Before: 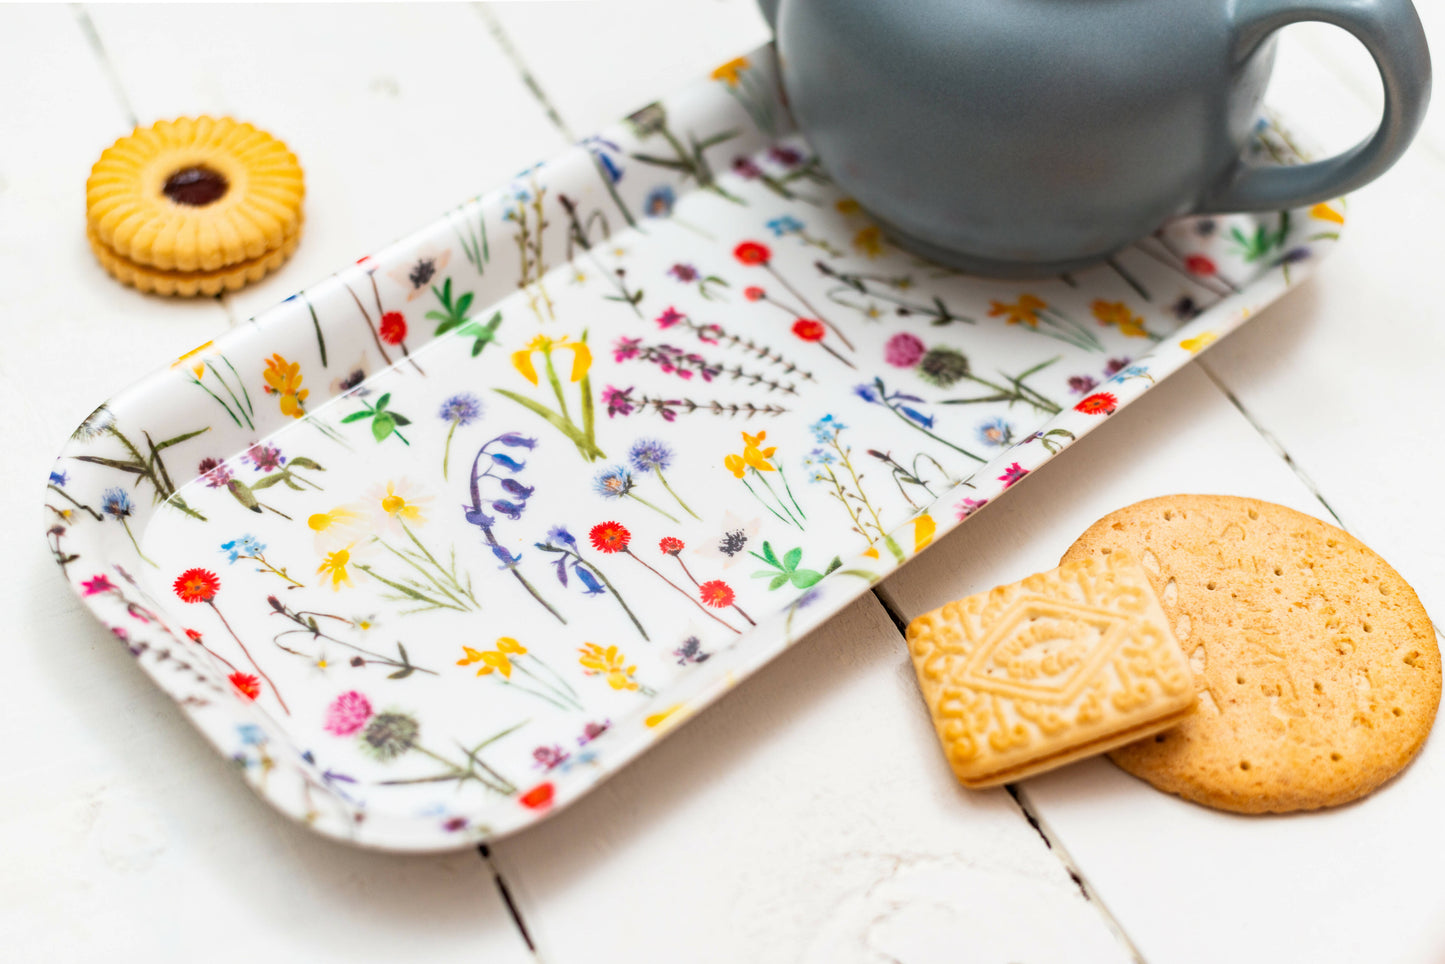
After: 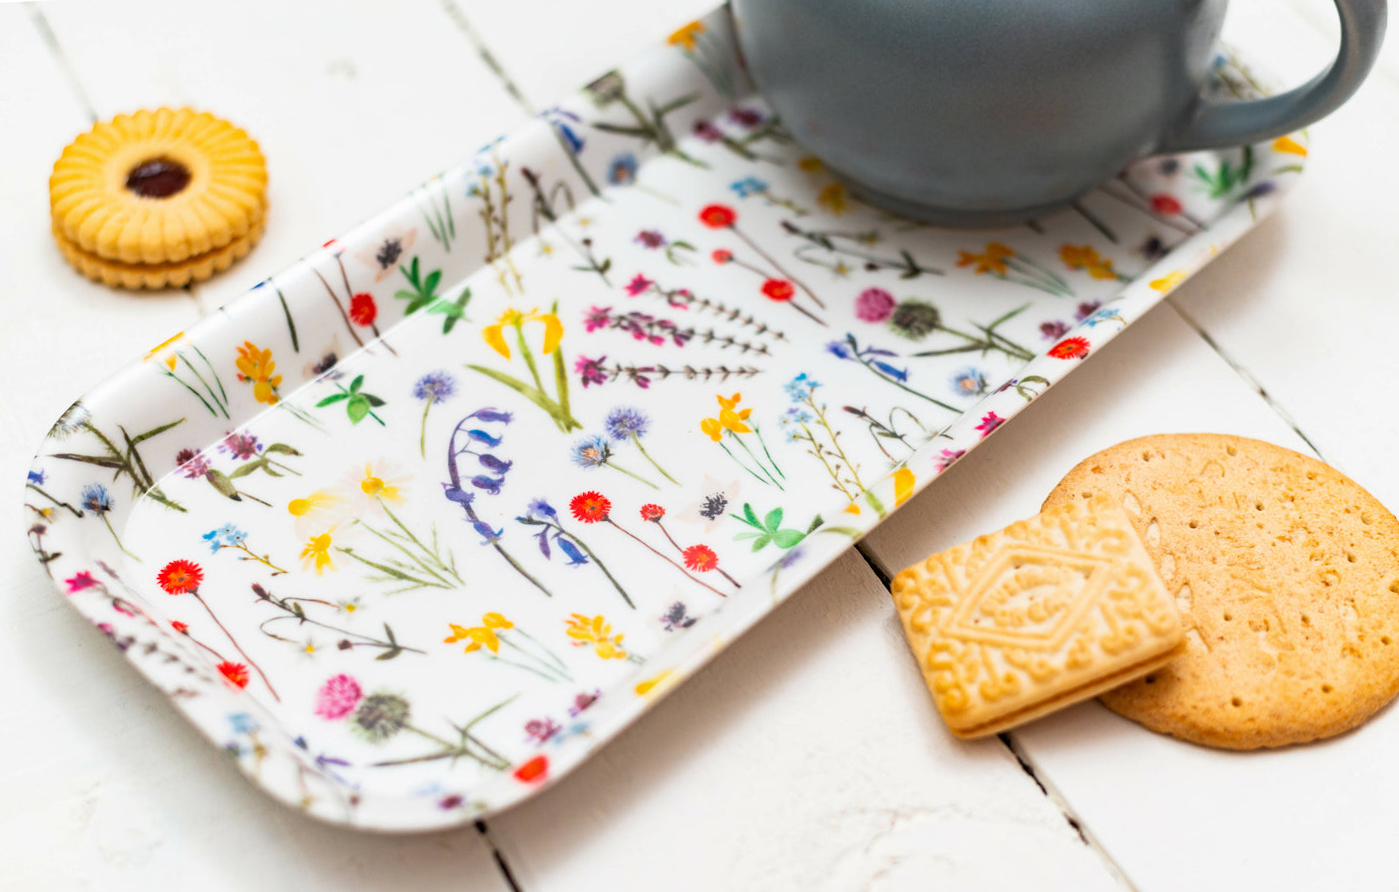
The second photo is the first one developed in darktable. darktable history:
rotate and perspective: rotation -3°, crop left 0.031, crop right 0.968, crop top 0.07, crop bottom 0.93
